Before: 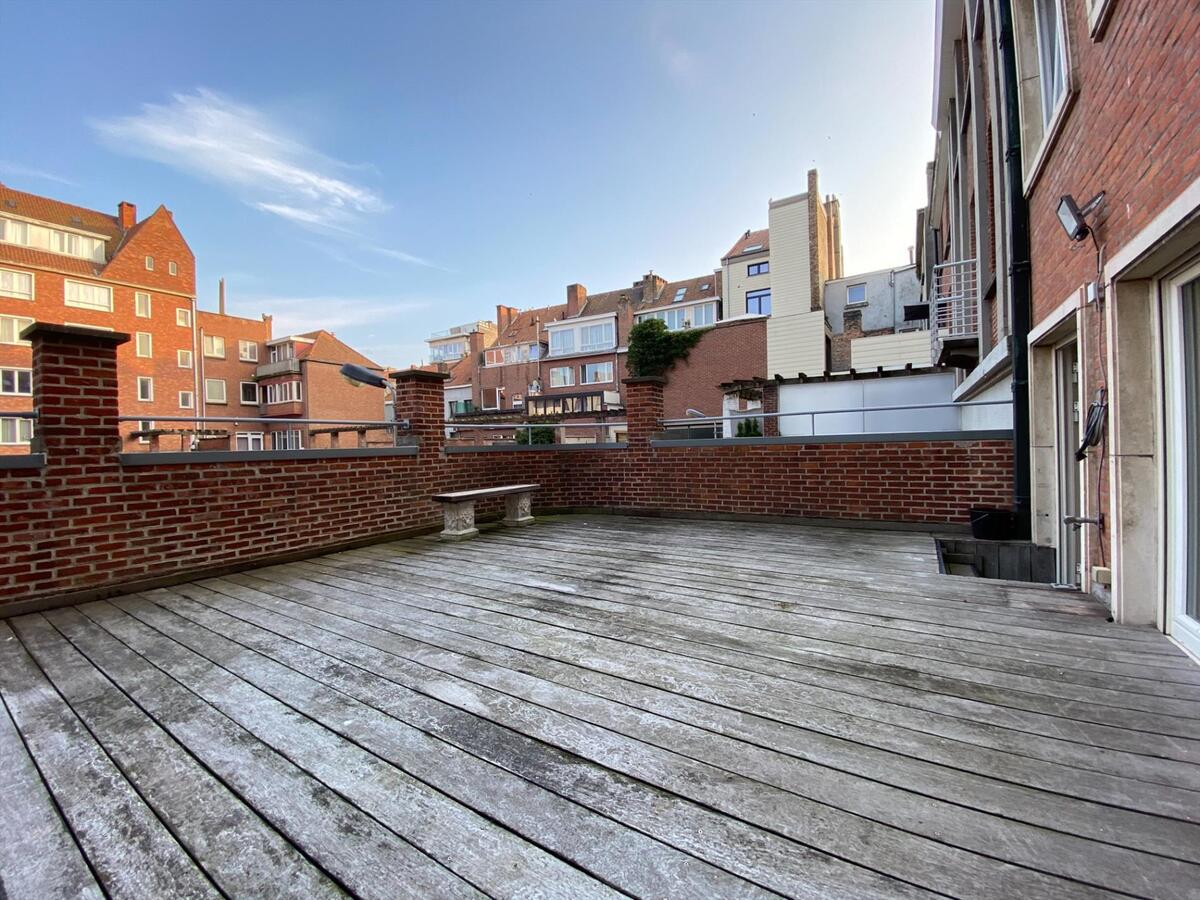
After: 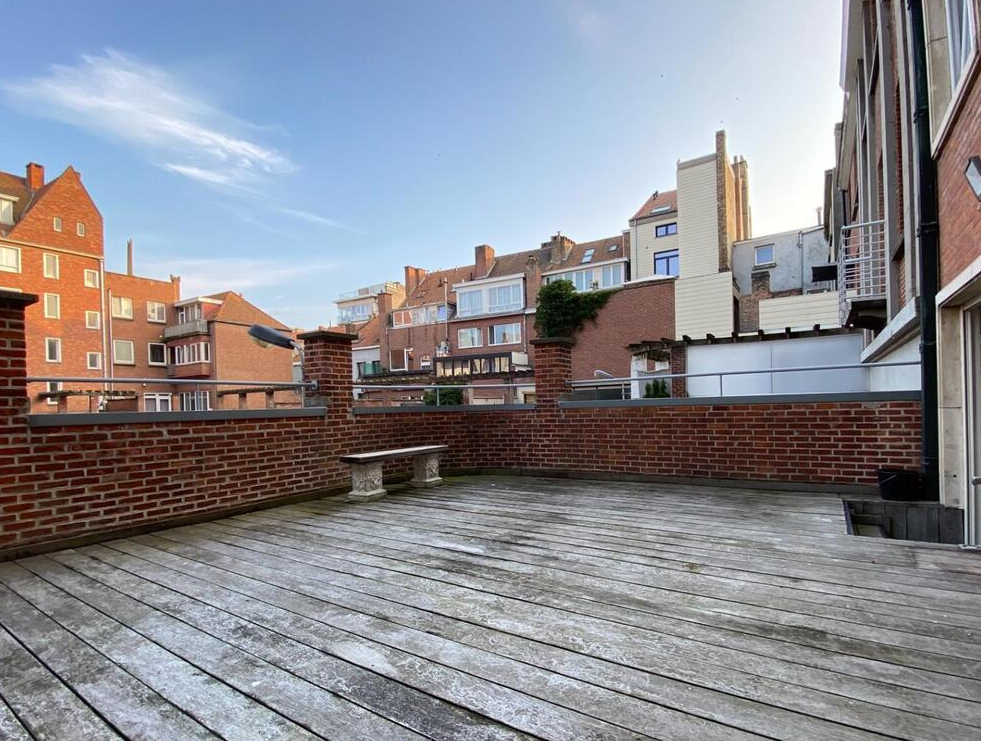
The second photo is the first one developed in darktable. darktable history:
crop and rotate: left 7.682%, top 4.439%, right 10.561%, bottom 13.142%
